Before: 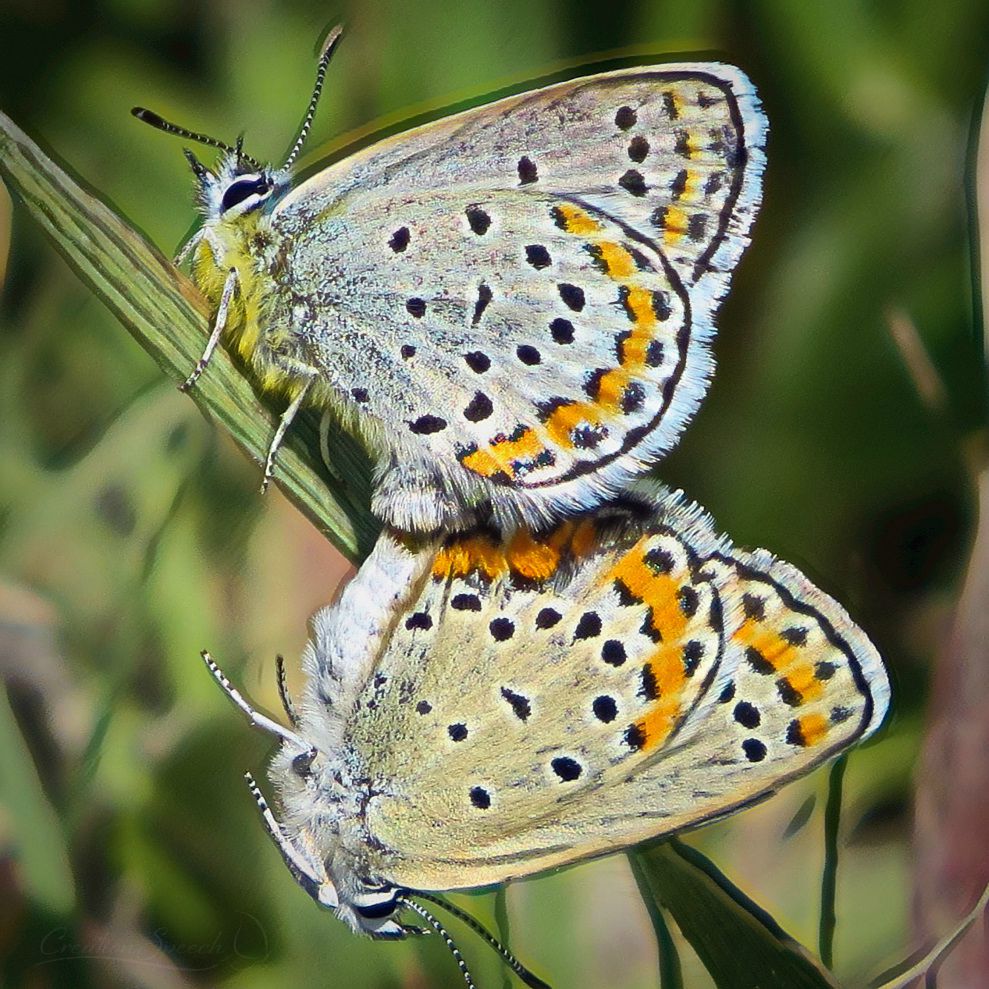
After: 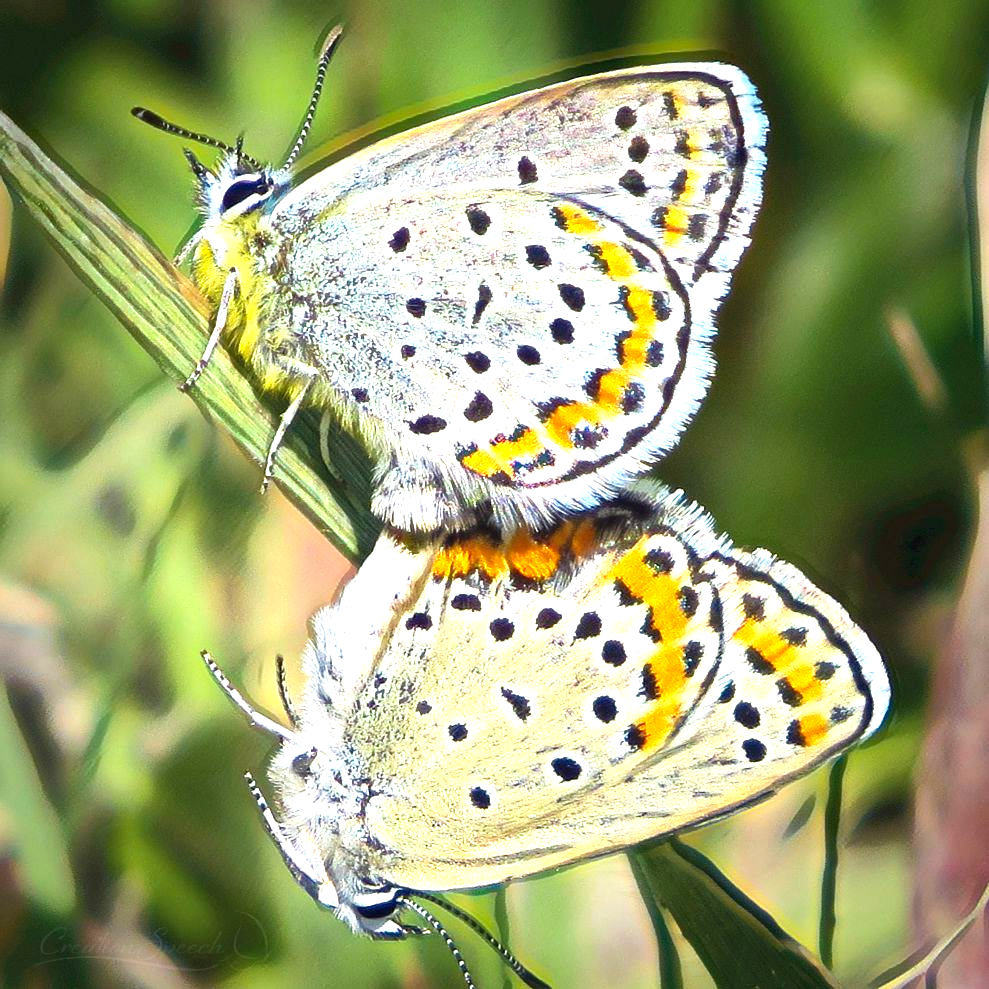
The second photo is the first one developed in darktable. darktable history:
exposure: black level correction 0, exposure 1.1 EV, compensate exposure bias true, compensate highlight preservation false
tone equalizer: on, module defaults
contrast brightness saturation: contrast 0.04, saturation 0.07
